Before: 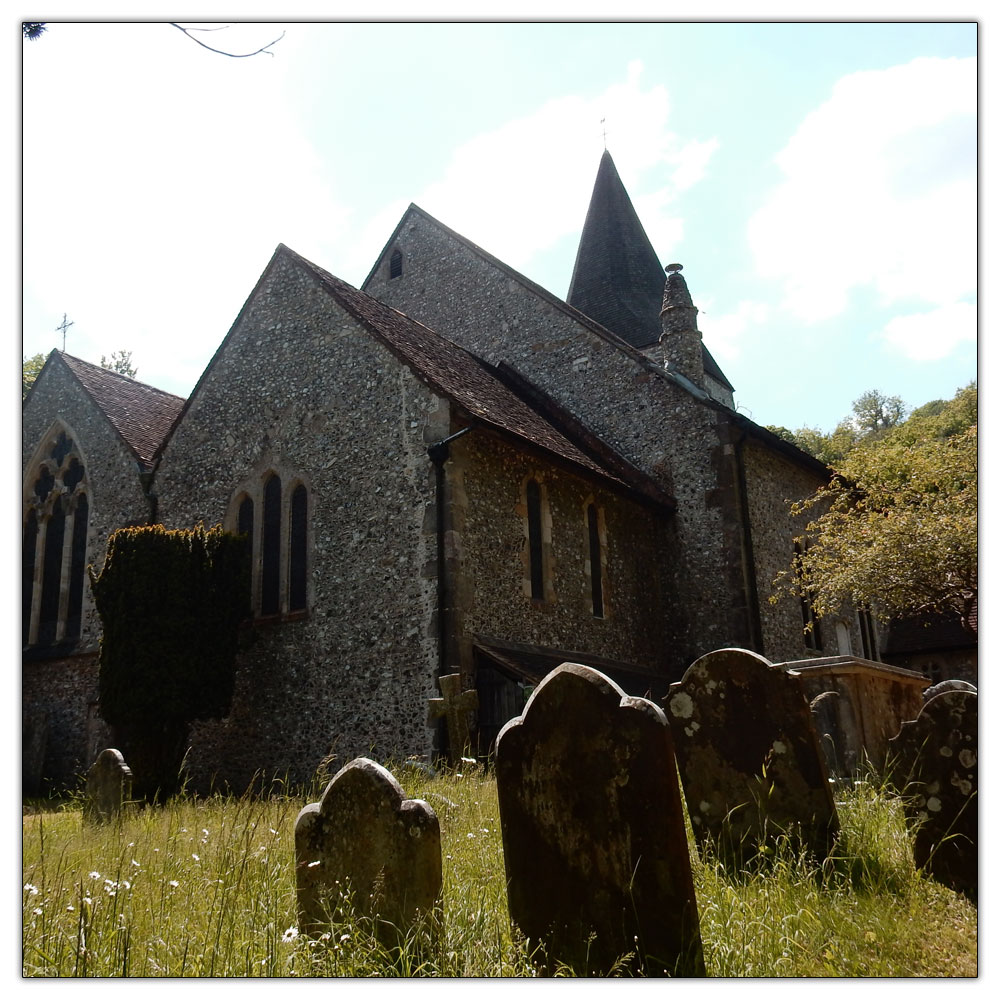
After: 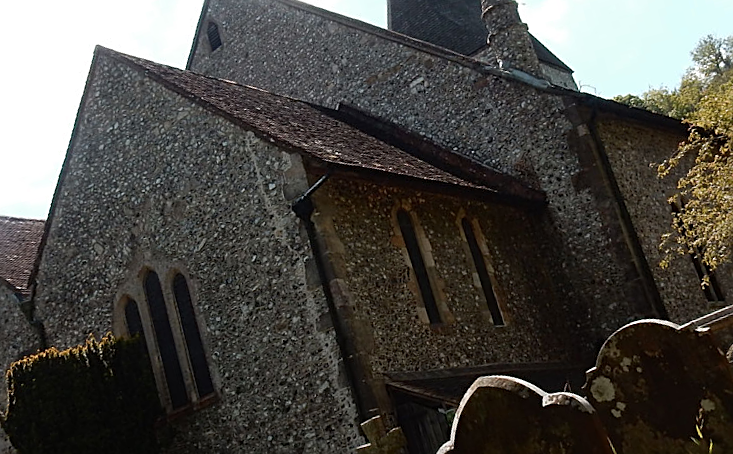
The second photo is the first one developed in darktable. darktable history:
crop and rotate: left 11.831%, top 11.346%, right 13.429%, bottom 13.899%
rotate and perspective: rotation -14.8°, crop left 0.1, crop right 0.903, crop top 0.25, crop bottom 0.748
sharpen: on, module defaults
